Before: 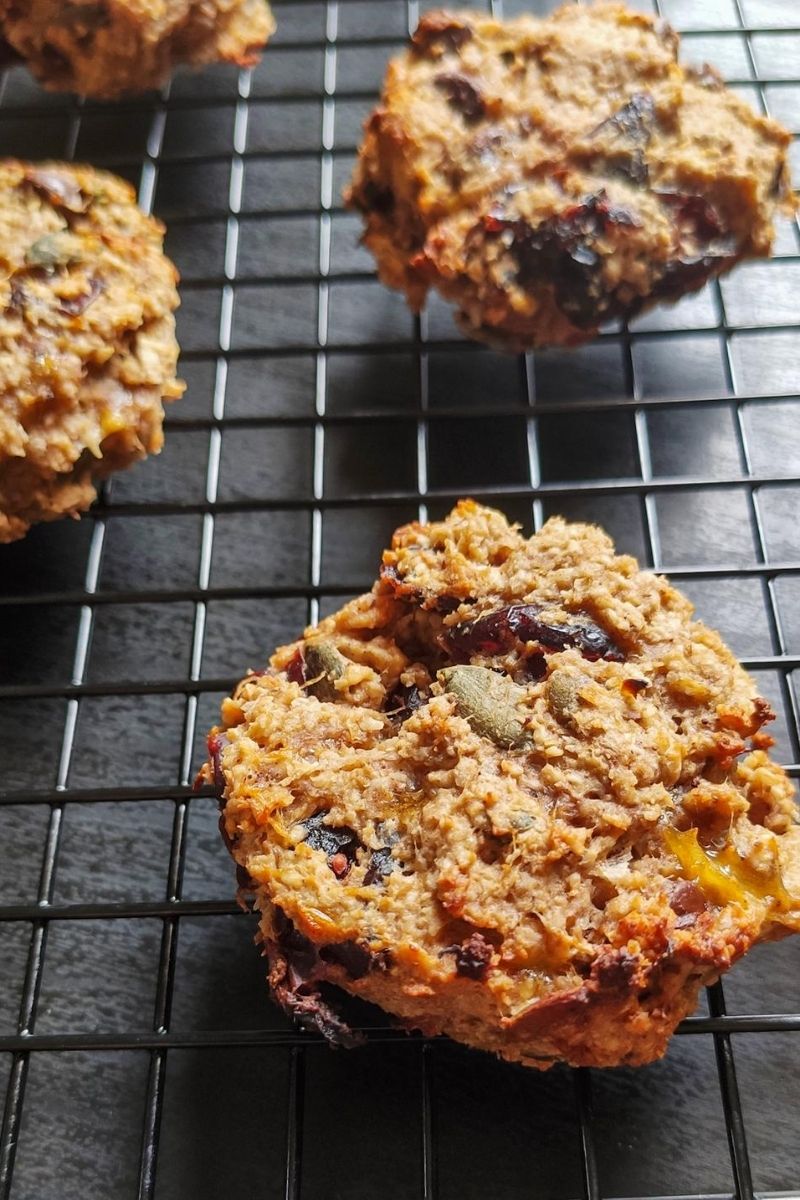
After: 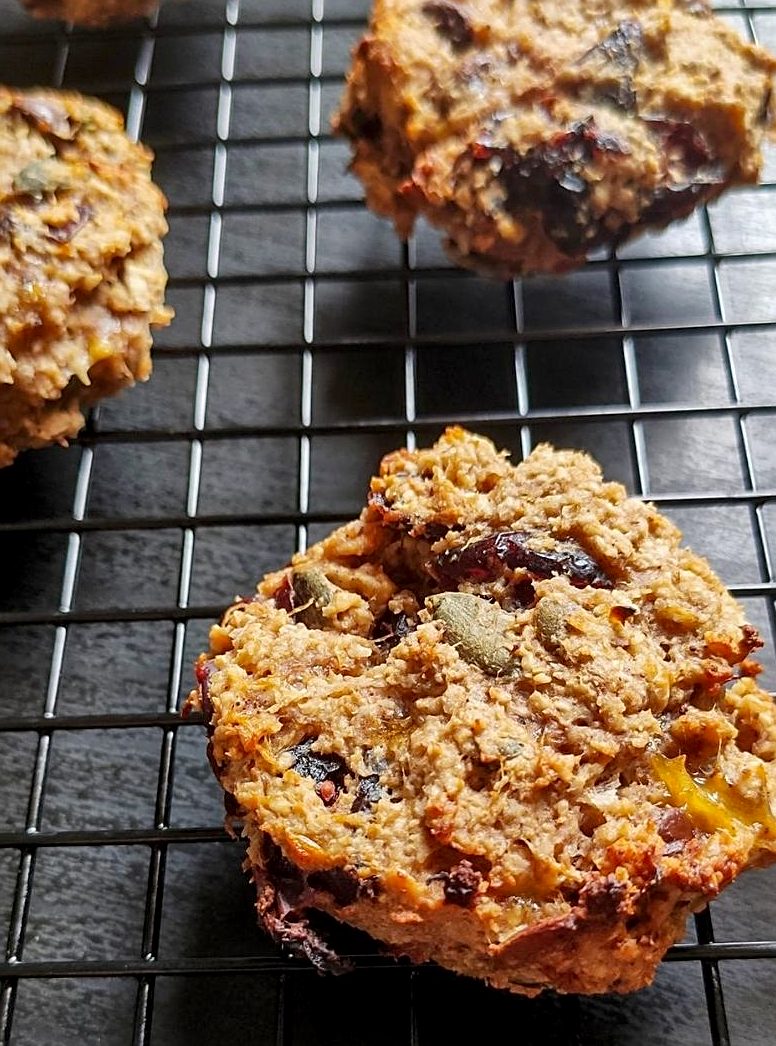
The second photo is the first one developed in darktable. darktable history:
exposure: black level correction 0.004, exposure 0.014 EV, compensate highlight preservation false
sharpen: on, module defaults
shadows and highlights: shadows 29.61, highlights -30.47, low approximation 0.01, soften with gaussian
crop: left 1.507%, top 6.147%, right 1.379%, bottom 6.637%
